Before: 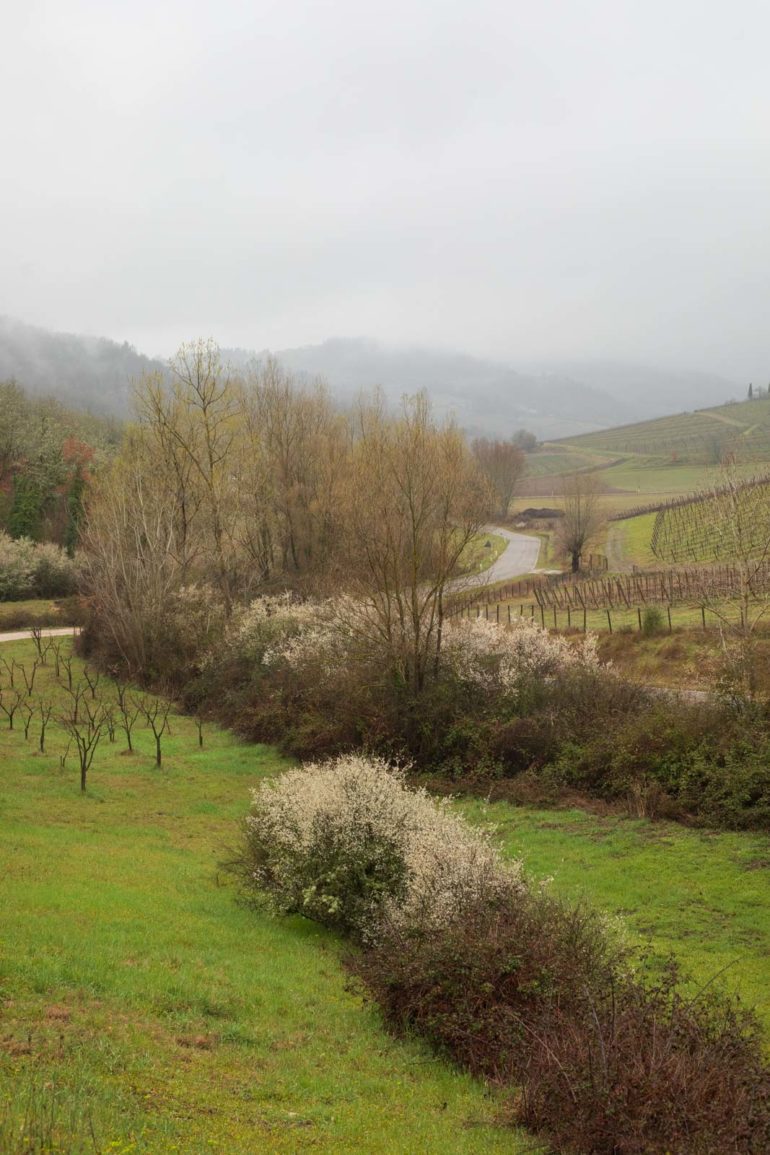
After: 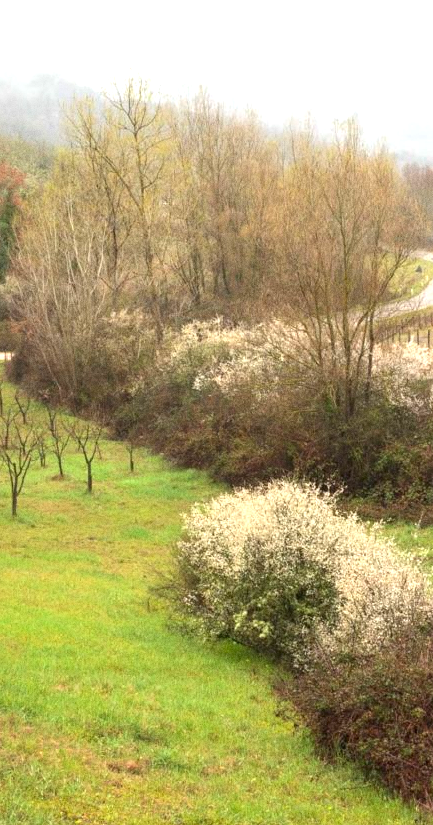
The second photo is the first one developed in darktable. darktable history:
crop: left 8.966%, top 23.852%, right 34.699%, bottom 4.703%
grain: coarseness 0.09 ISO
exposure: black level correction 0, exposure 1.2 EV, compensate exposure bias true, compensate highlight preservation false
